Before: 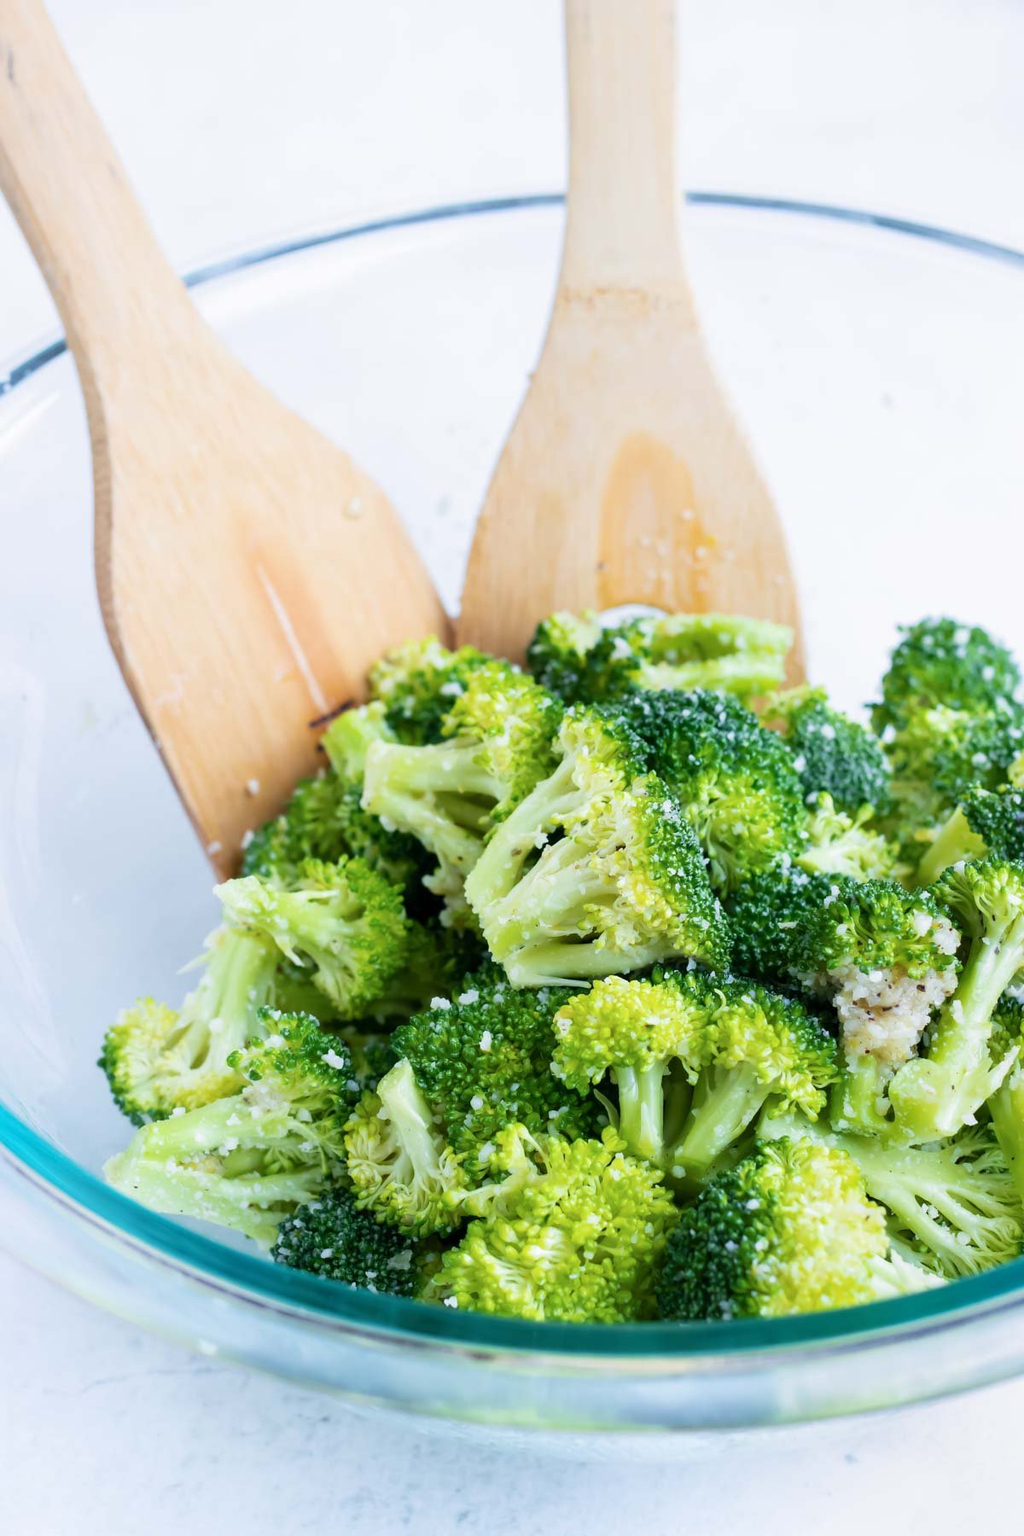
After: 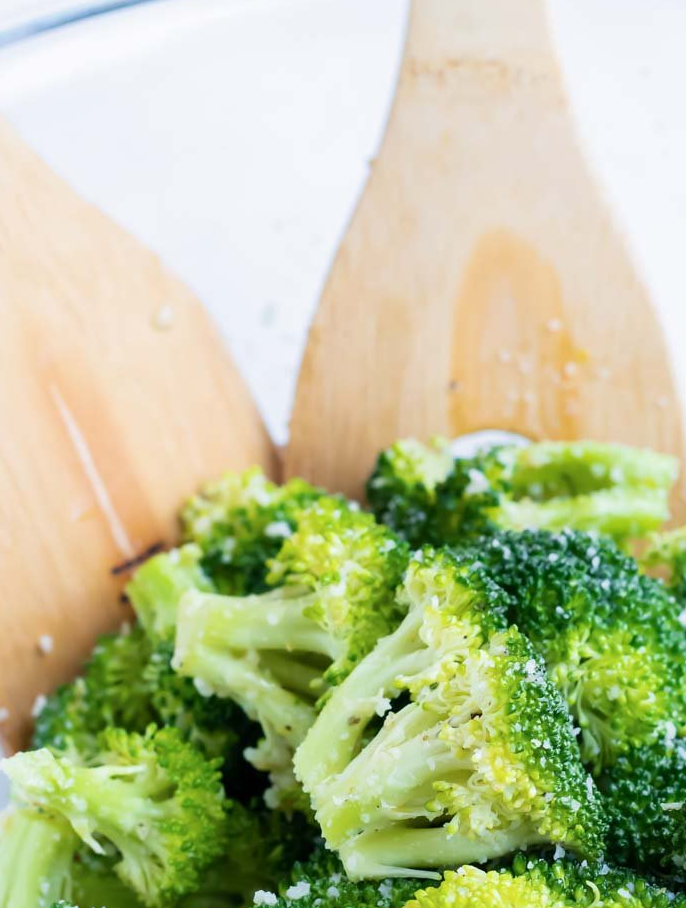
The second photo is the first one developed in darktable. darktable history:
crop: left 20.932%, top 15.471%, right 21.848%, bottom 34.081%
